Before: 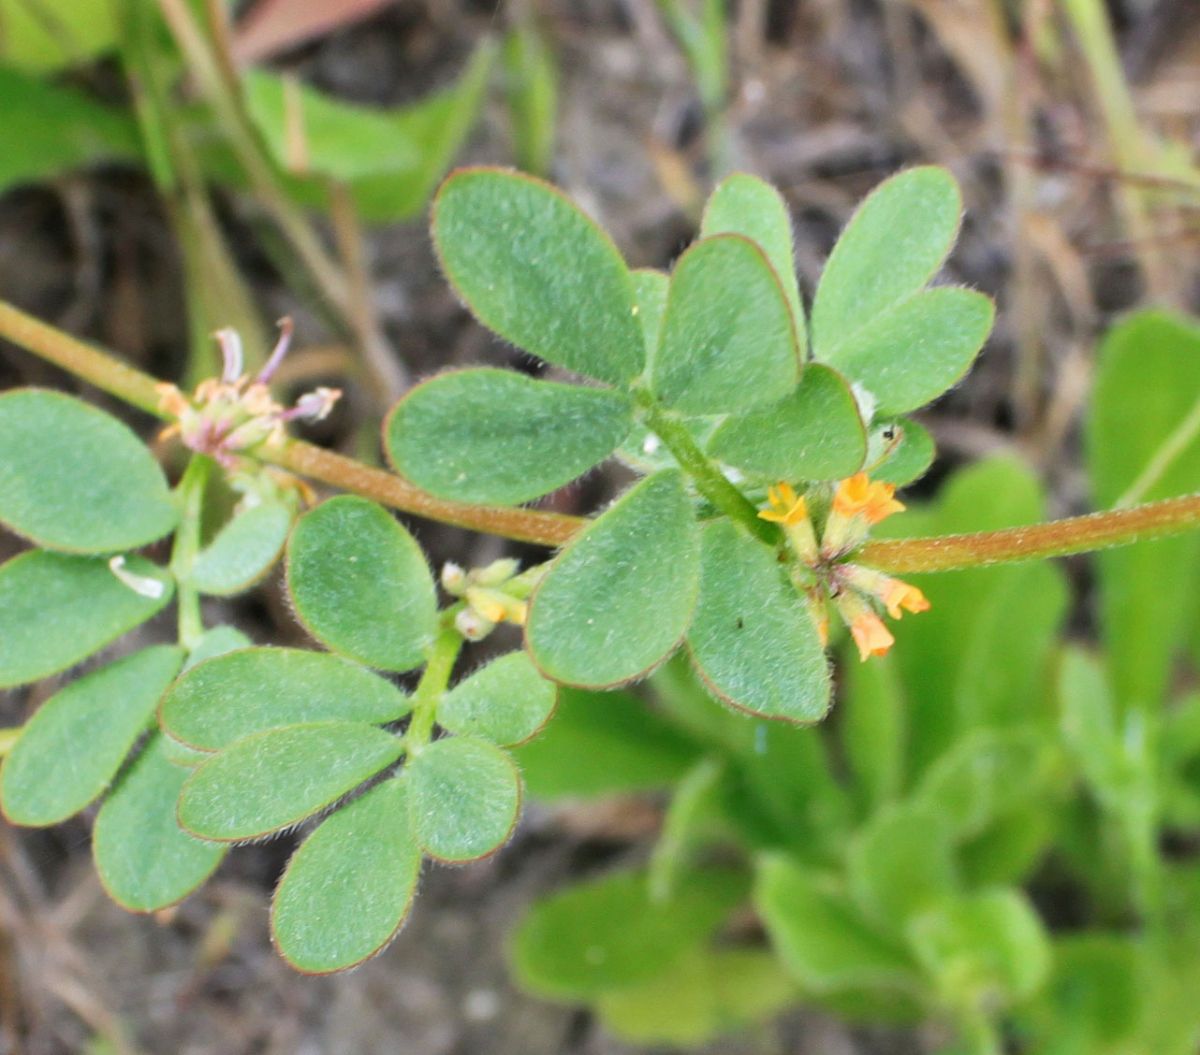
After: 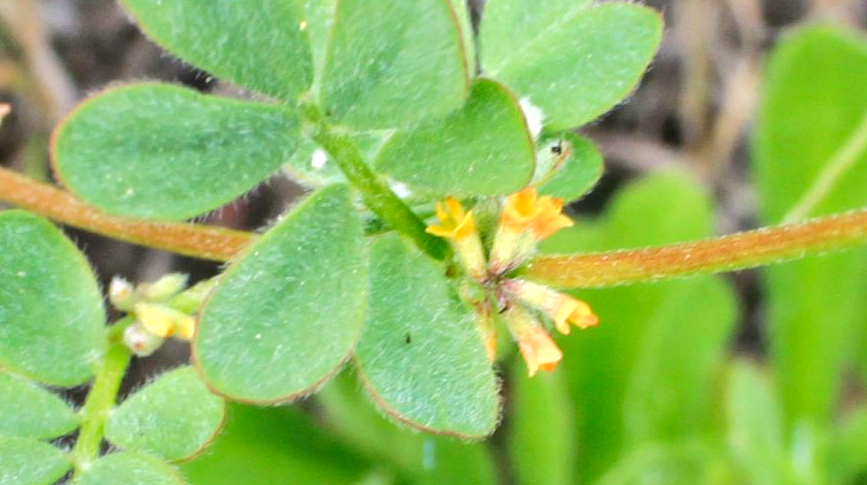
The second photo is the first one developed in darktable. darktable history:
local contrast: on, module defaults
shadows and highlights: shadows -20.25, white point adjustment -1.96, highlights -34.82
crop and rotate: left 27.705%, top 27.162%, bottom 26.865%
tone curve: curves: ch0 [(0, 0) (0.003, 0.126) (0.011, 0.129) (0.025, 0.129) (0.044, 0.136) (0.069, 0.145) (0.1, 0.162) (0.136, 0.182) (0.177, 0.211) (0.224, 0.254) (0.277, 0.307) (0.335, 0.366) (0.399, 0.441) (0.468, 0.533) (0.543, 0.624) (0.623, 0.702) (0.709, 0.774) (0.801, 0.835) (0.898, 0.904) (1, 1)], color space Lab, linked channels, preserve colors none
exposure: exposure 0.378 EV, compensate highlight preservation false
